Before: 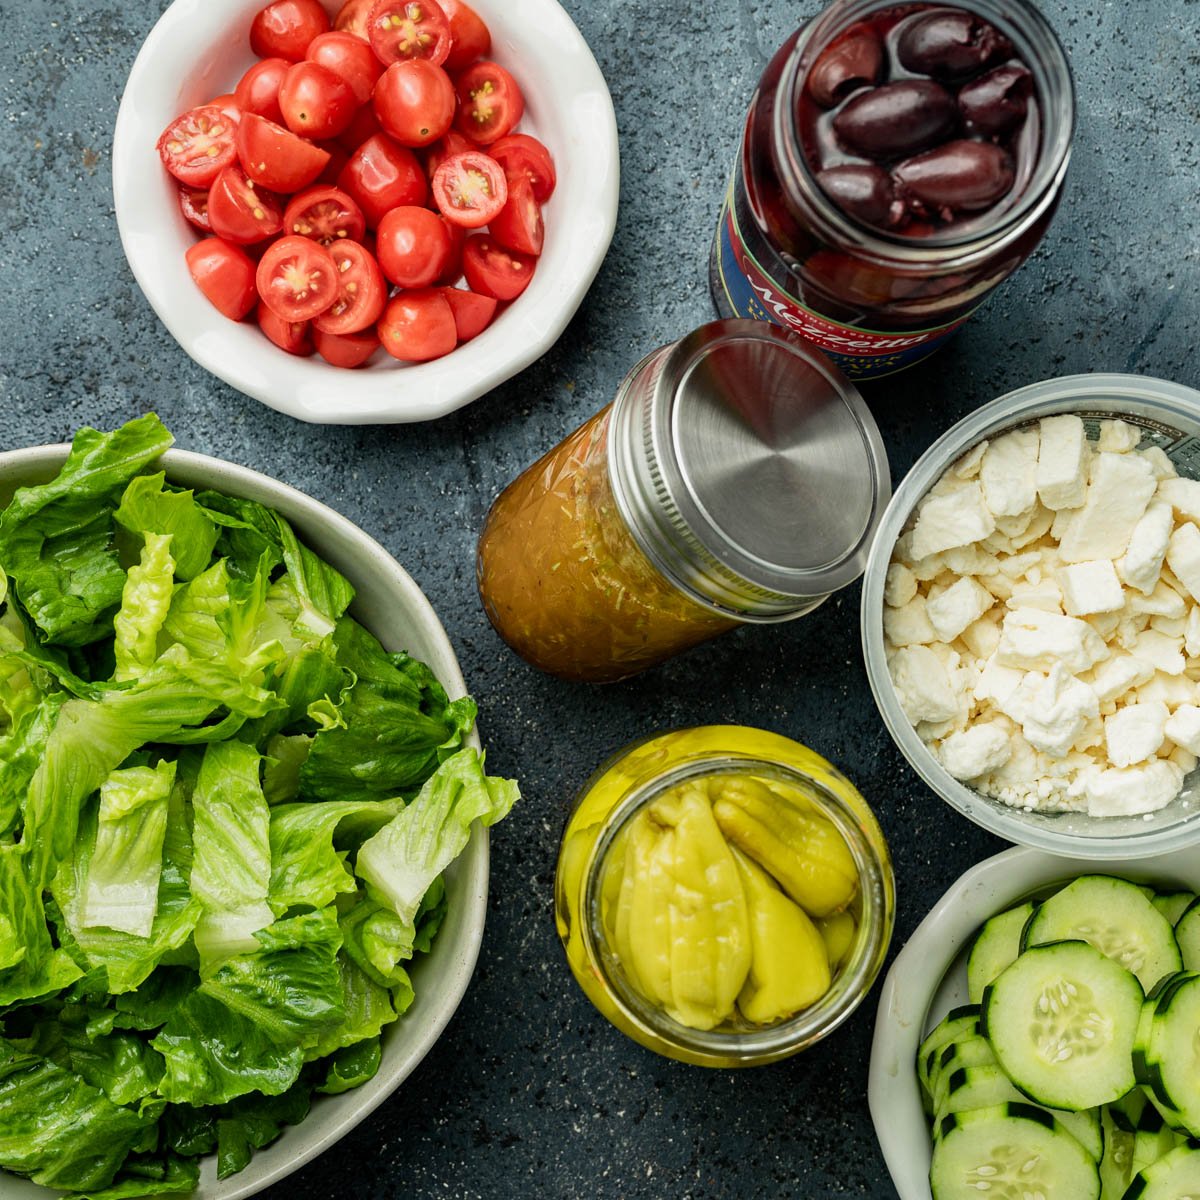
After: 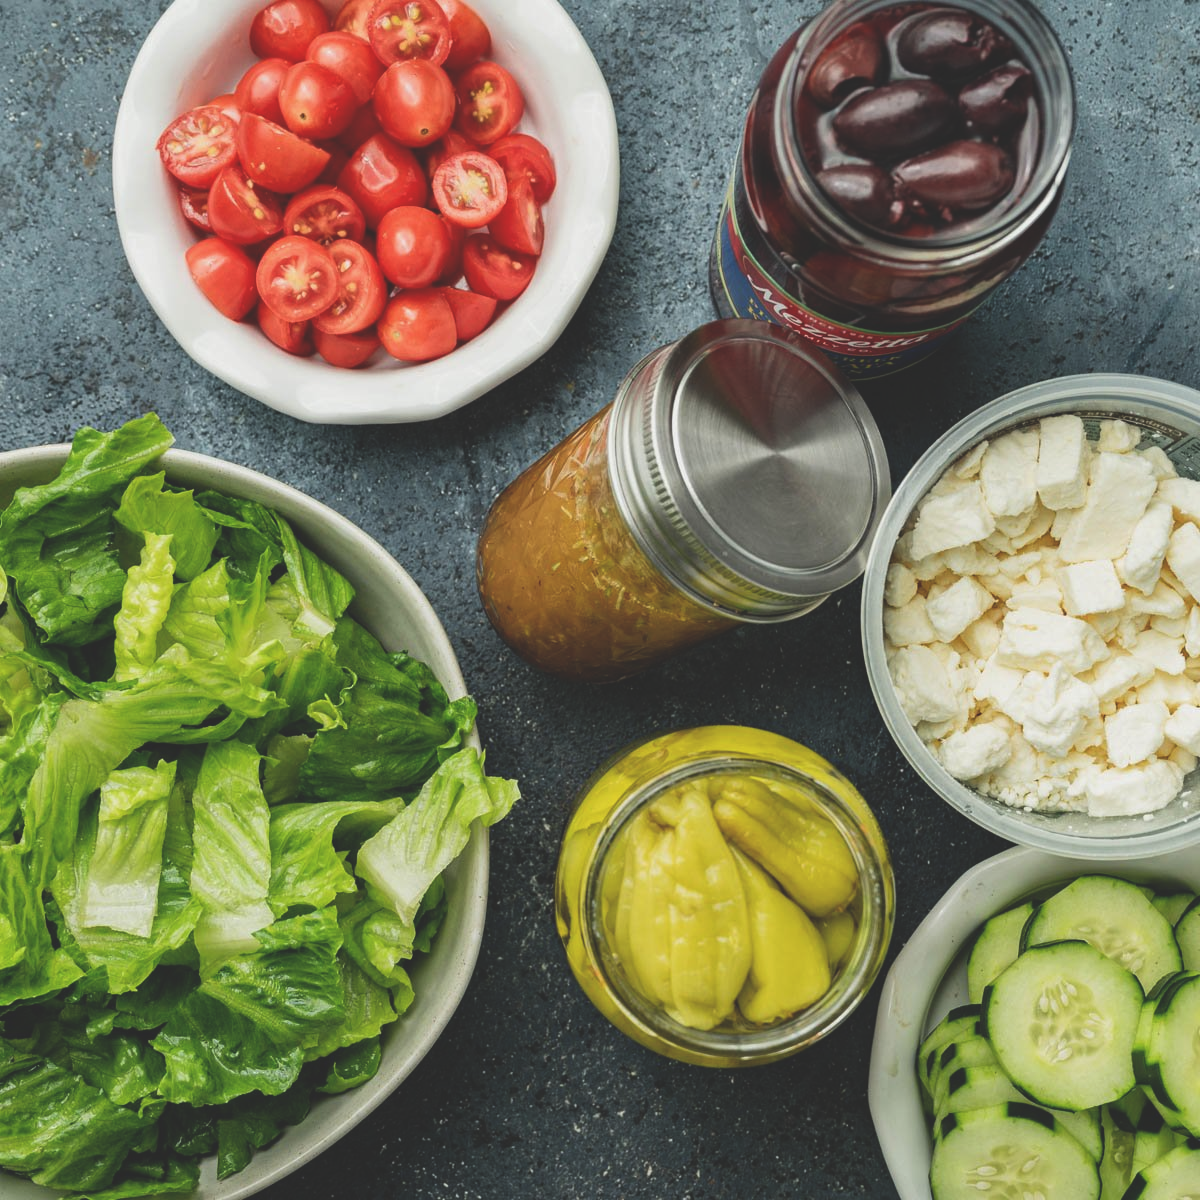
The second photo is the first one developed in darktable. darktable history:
exposure: black level correction -0.025, exposure -0.117 EV, compensate highlight preservation false
